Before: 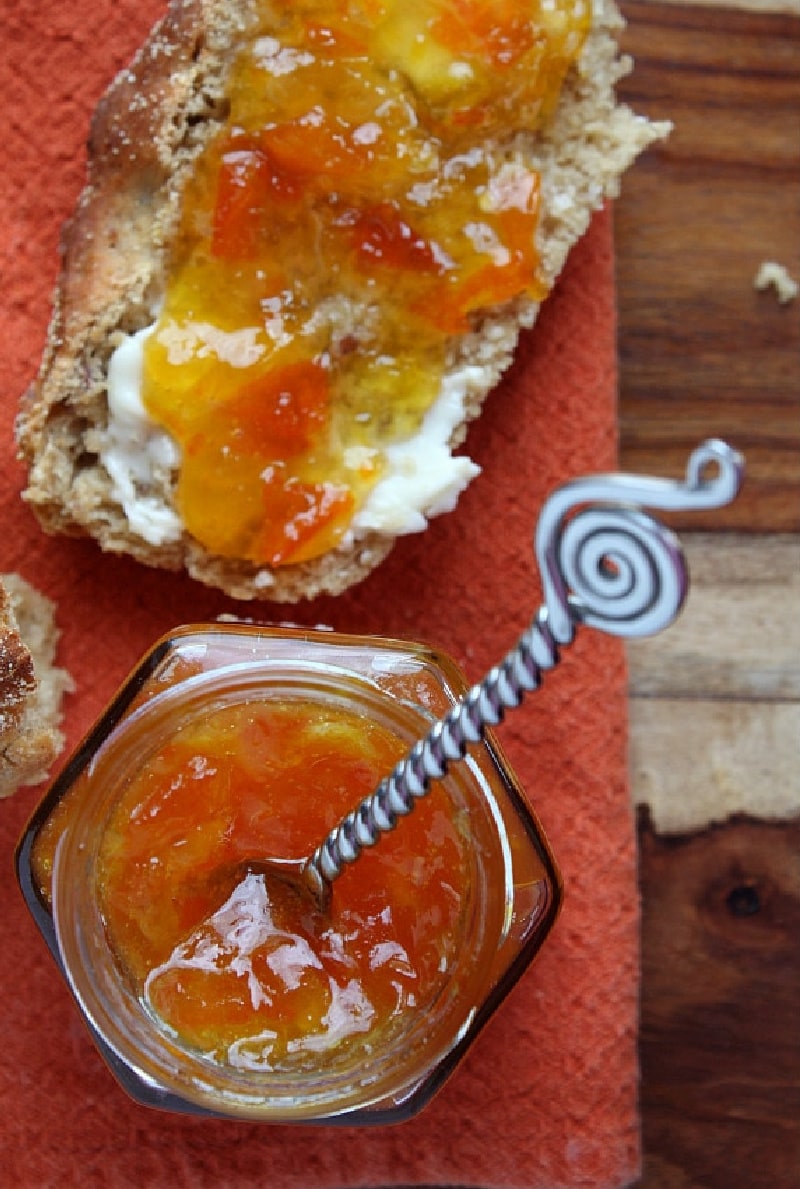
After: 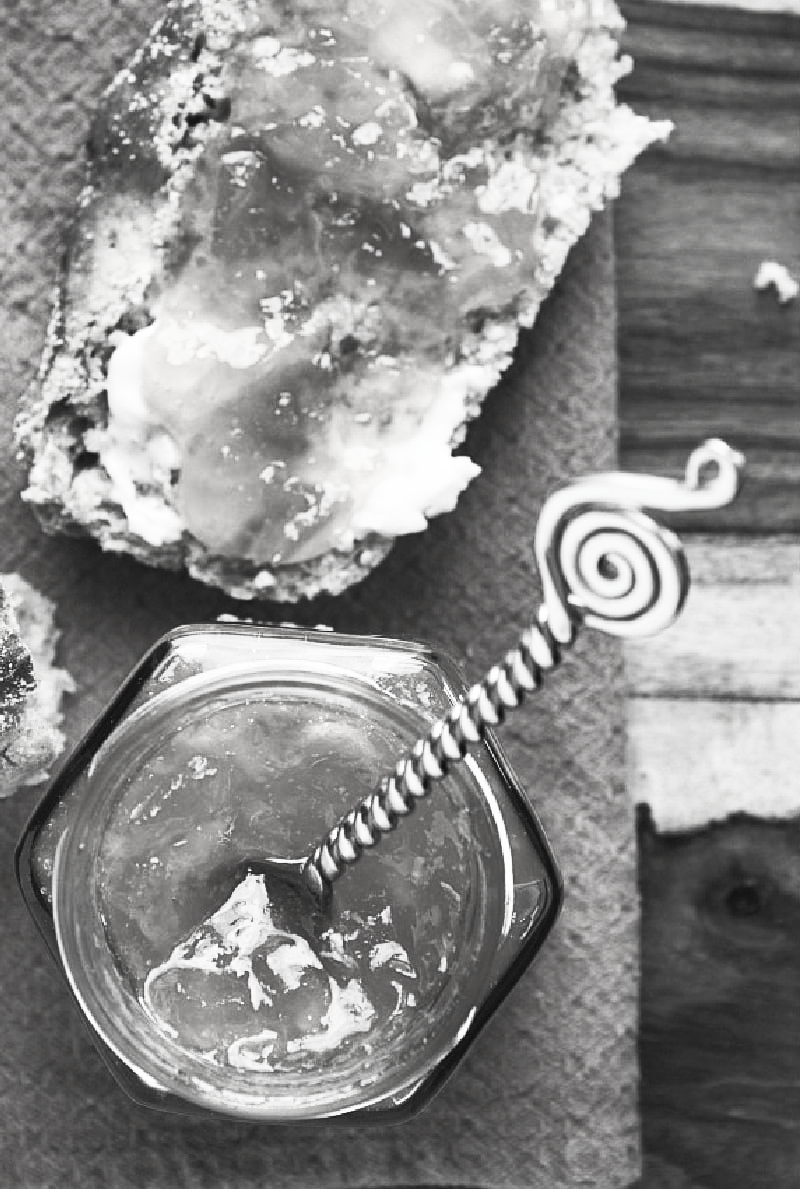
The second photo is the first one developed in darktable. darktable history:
shadows and highlights: soften with gaussian
contrast brightness saturation: contrast 0.549, brightness 0.489, saturation -0.989
